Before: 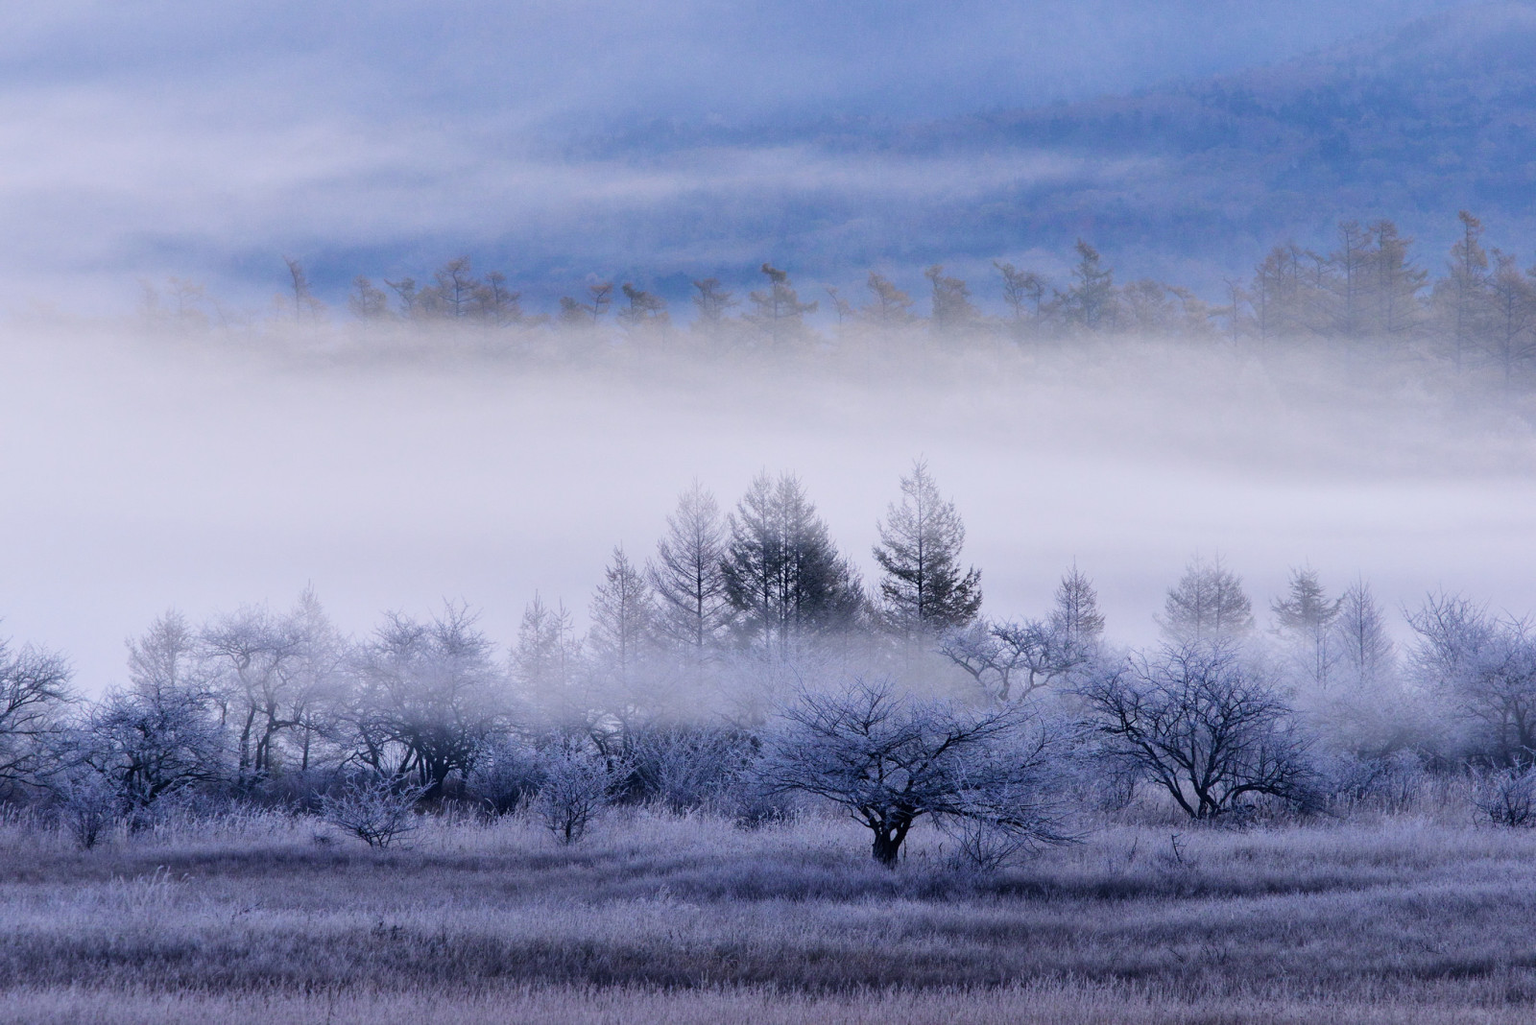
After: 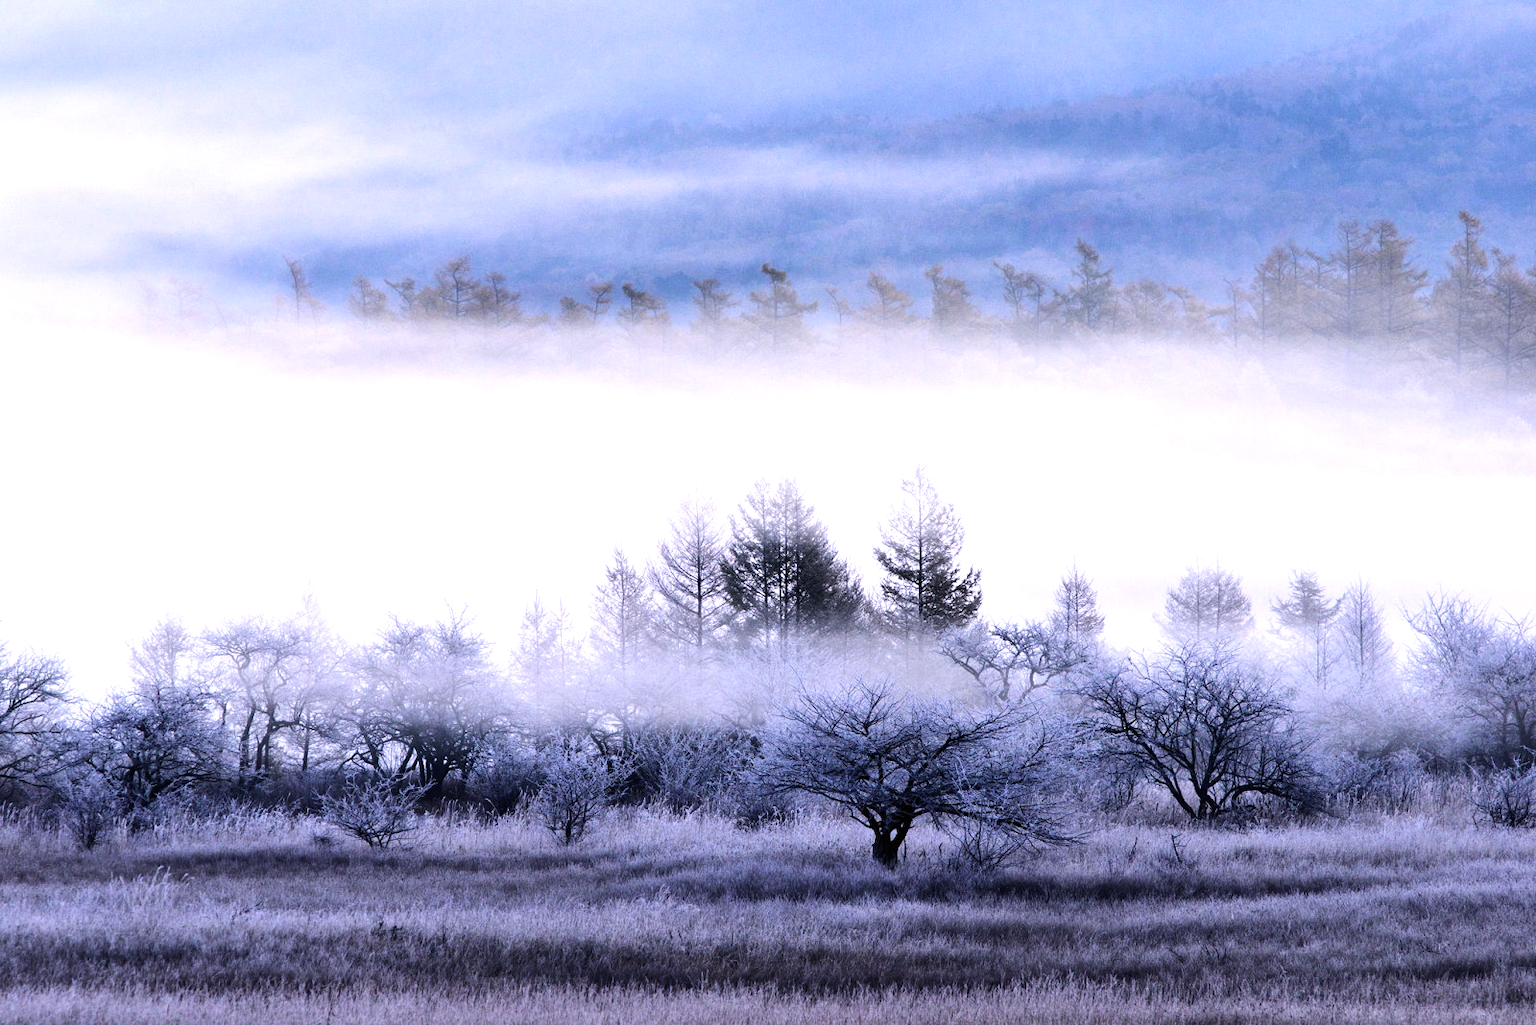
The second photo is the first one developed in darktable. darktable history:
color correction: highlights a* 3.12, highlights b* -1.55, shadows a* -0.101, shadows b* 2.52, saturation 0.98
tone equalizer: -8 EV -1.08 EV, -7 EV -1.01 EV, -6 EV -0.867 EV, -5 EV -0.578 EV, -3 EV 0.578 EV, -2 EV 0.867 EV, -1 EV 1.01 EV, +0 EV 1.08 EV, edges refinement/feathering 500, mask exposure compensation -1.57 EV, preserve details no
